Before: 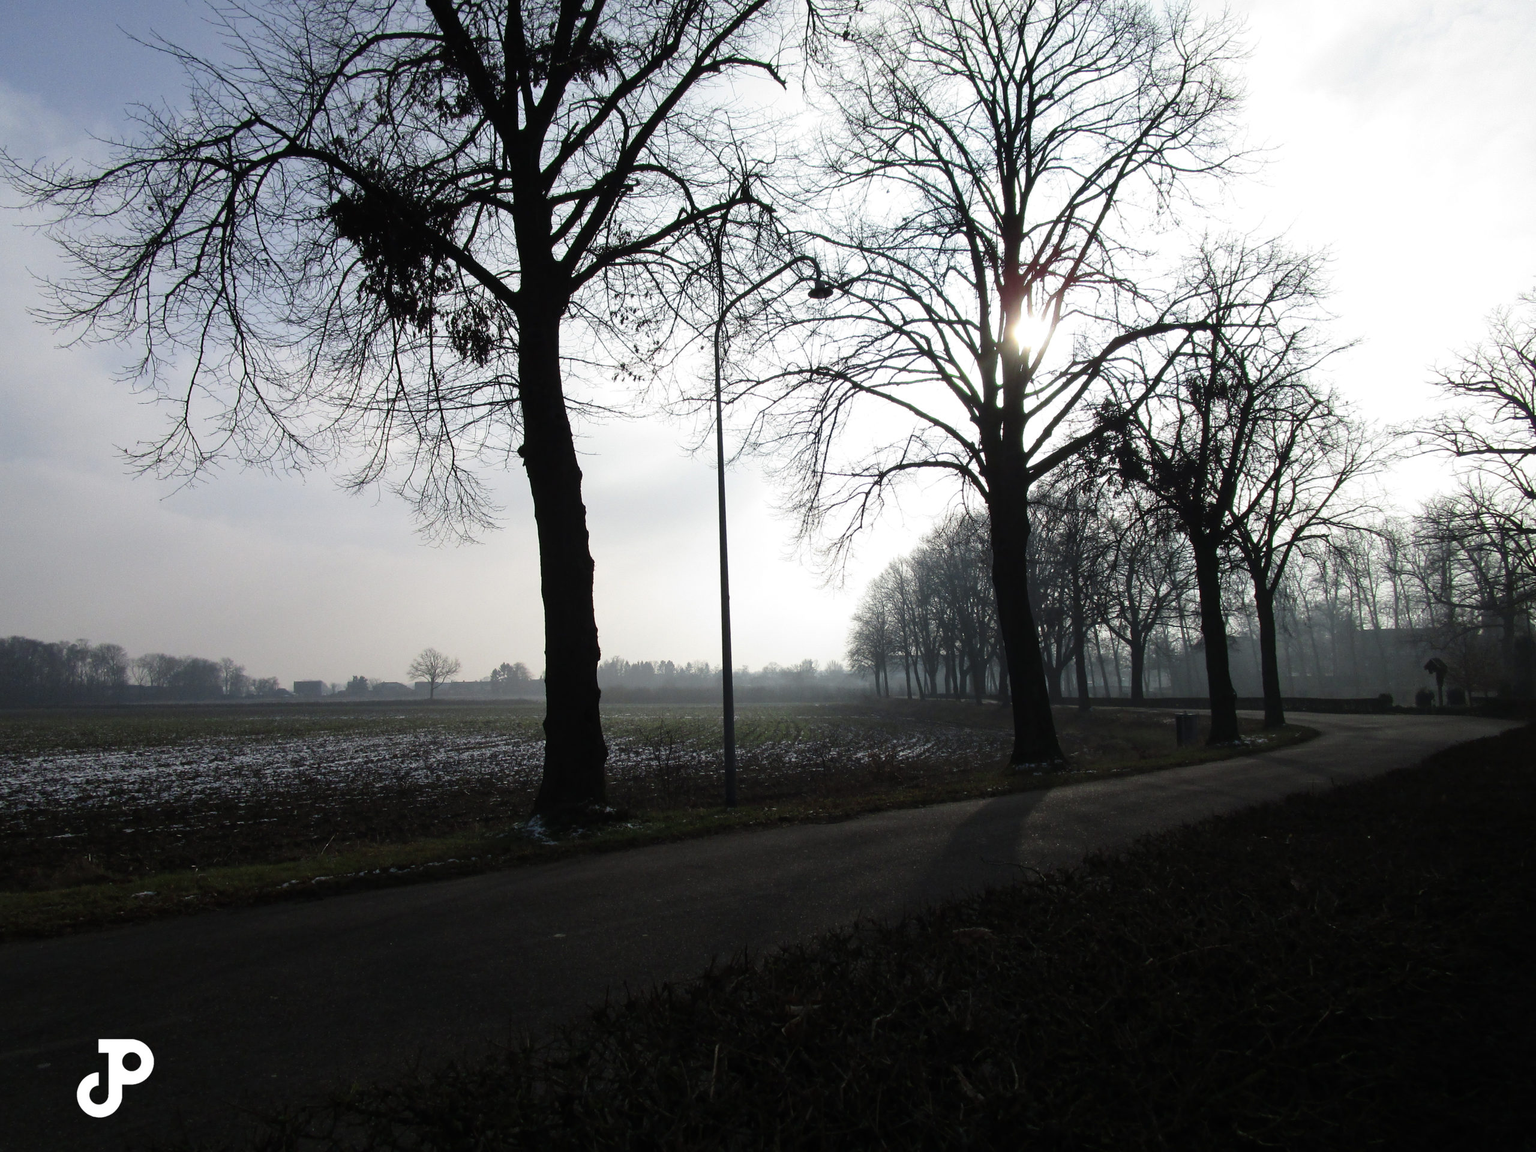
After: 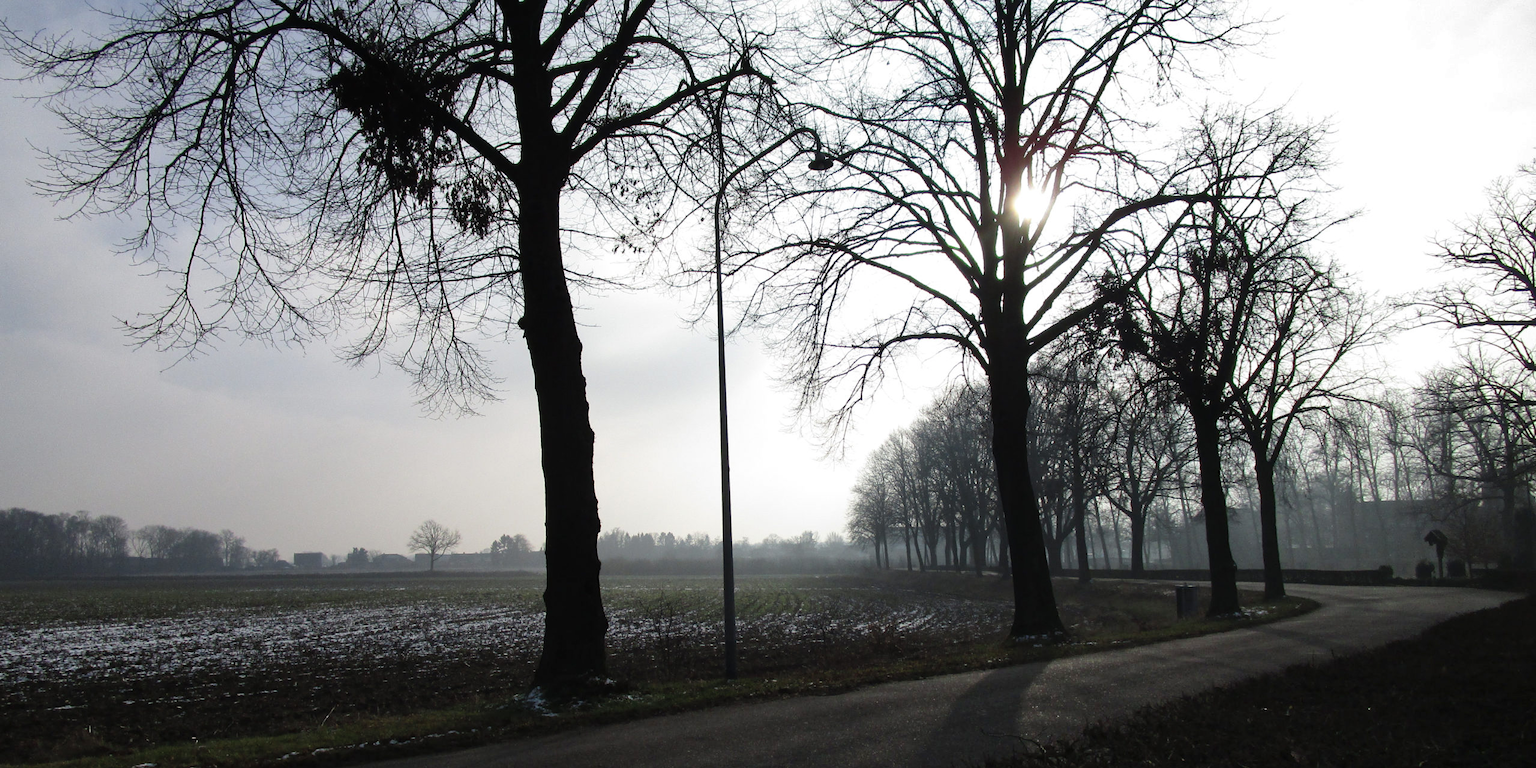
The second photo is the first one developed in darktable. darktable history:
shadows and highlights: radius 264.75, soften with gaussian
crop: top 11.166%, bottom 22.168%
